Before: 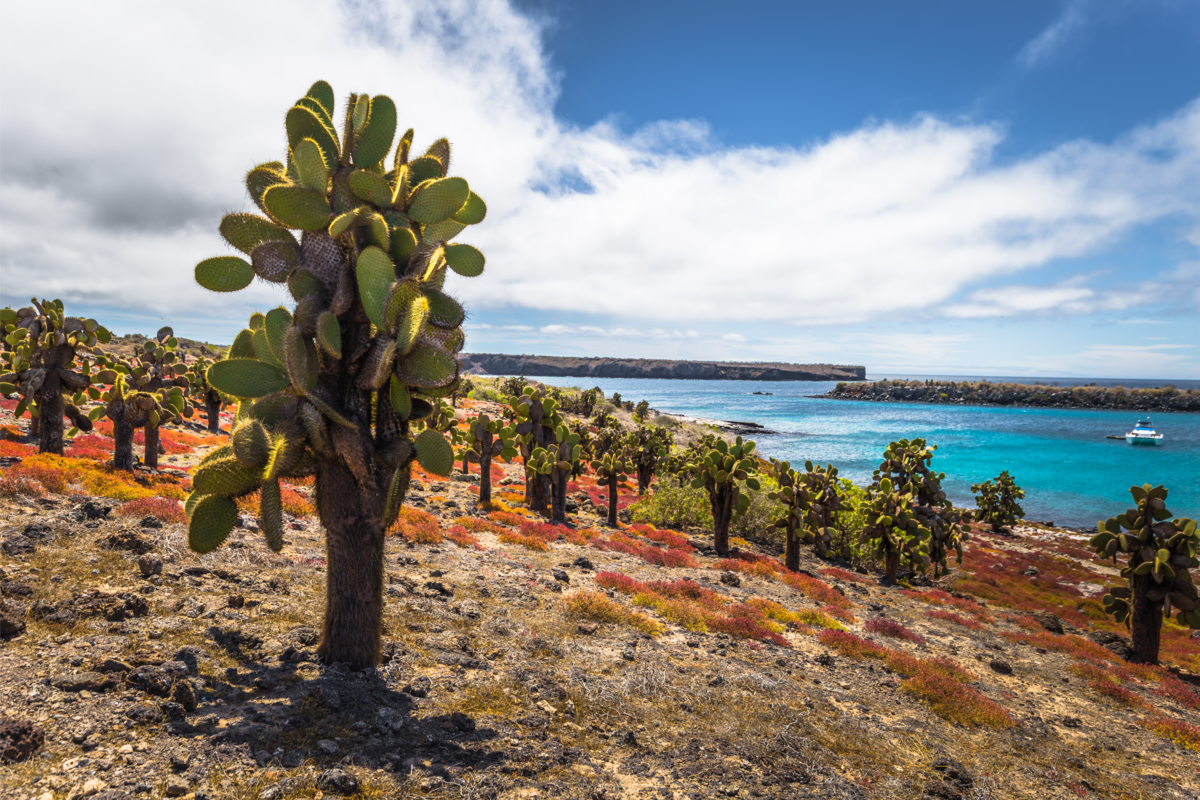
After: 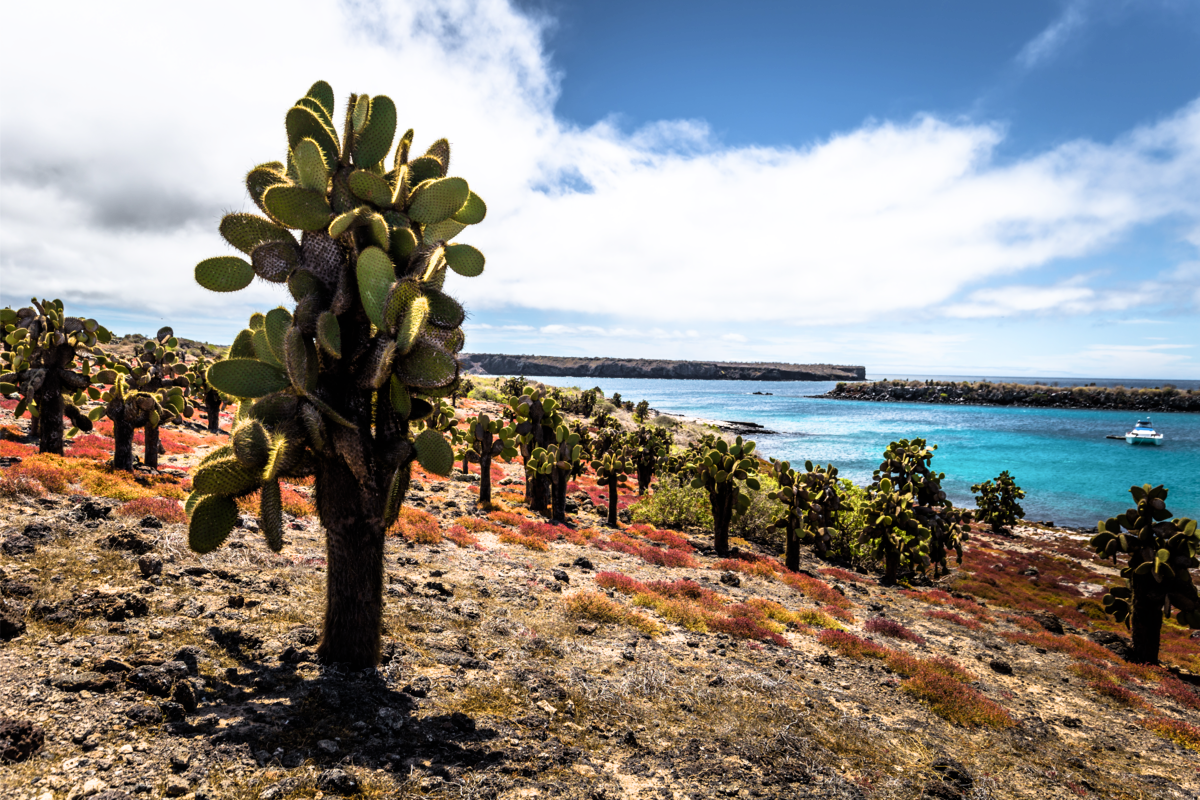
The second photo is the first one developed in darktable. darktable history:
filmic rgb: black relative exposure -6.39 EV, white relative exposure 2.43 EV, target white luminance 99.979%, hardness 5.31, latitude 0.803%, contrast 1.437, highlights saturation mix 2.22%
